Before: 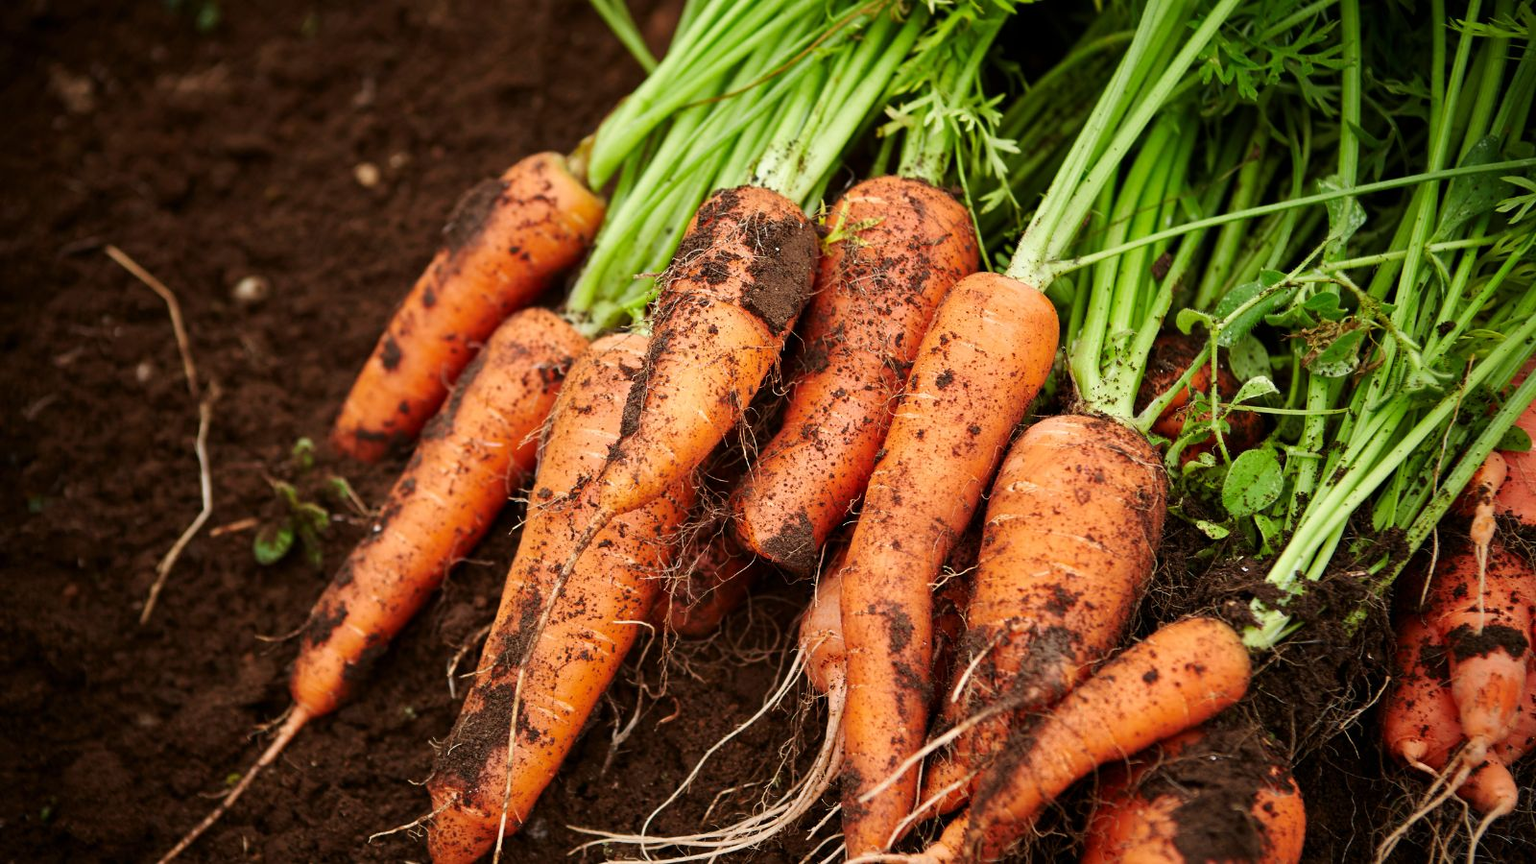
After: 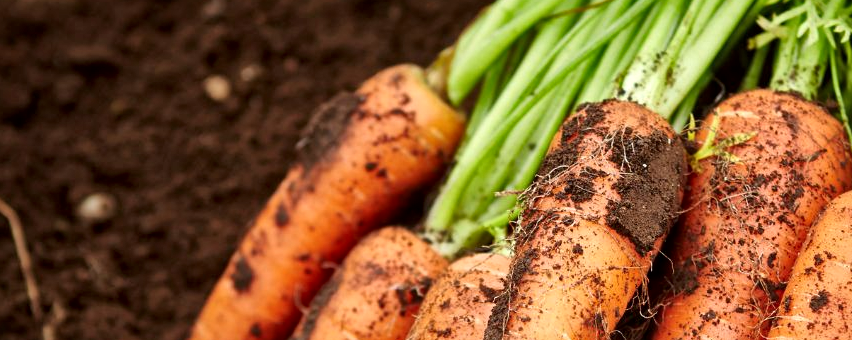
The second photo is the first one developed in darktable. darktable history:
local contrast: mode bilateral grid, contrast 19, coarseness 21, detail 150%, midtone range 0.2
crop: left 10.328%, top 10.52%, right 36.361%, bottom 51.622%
